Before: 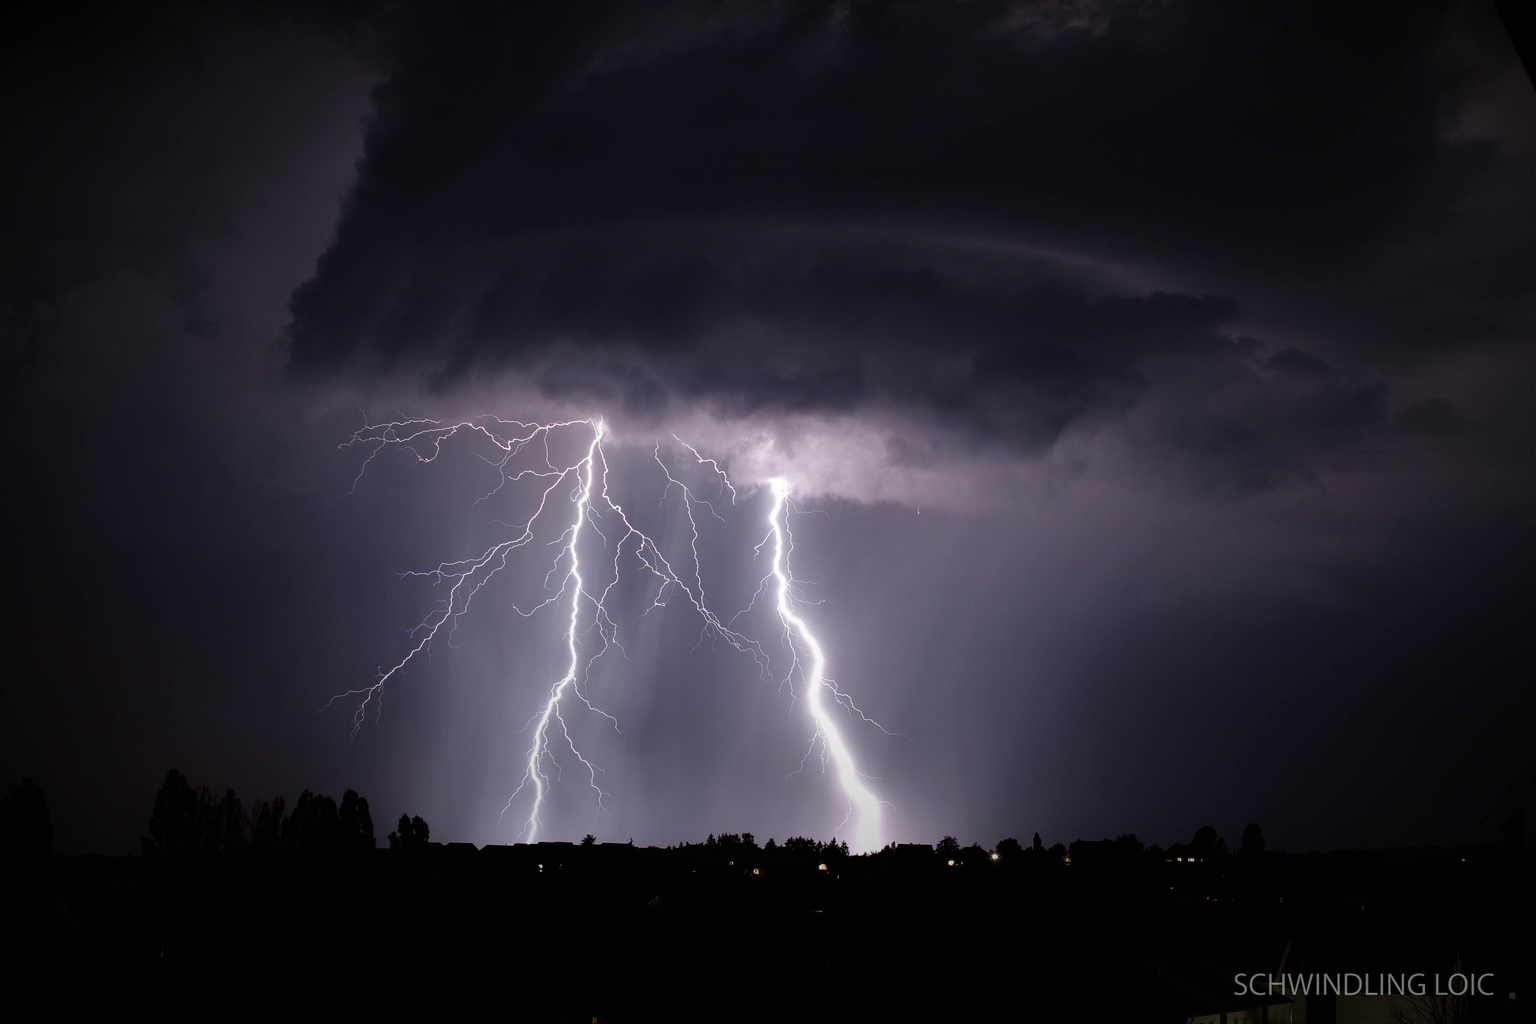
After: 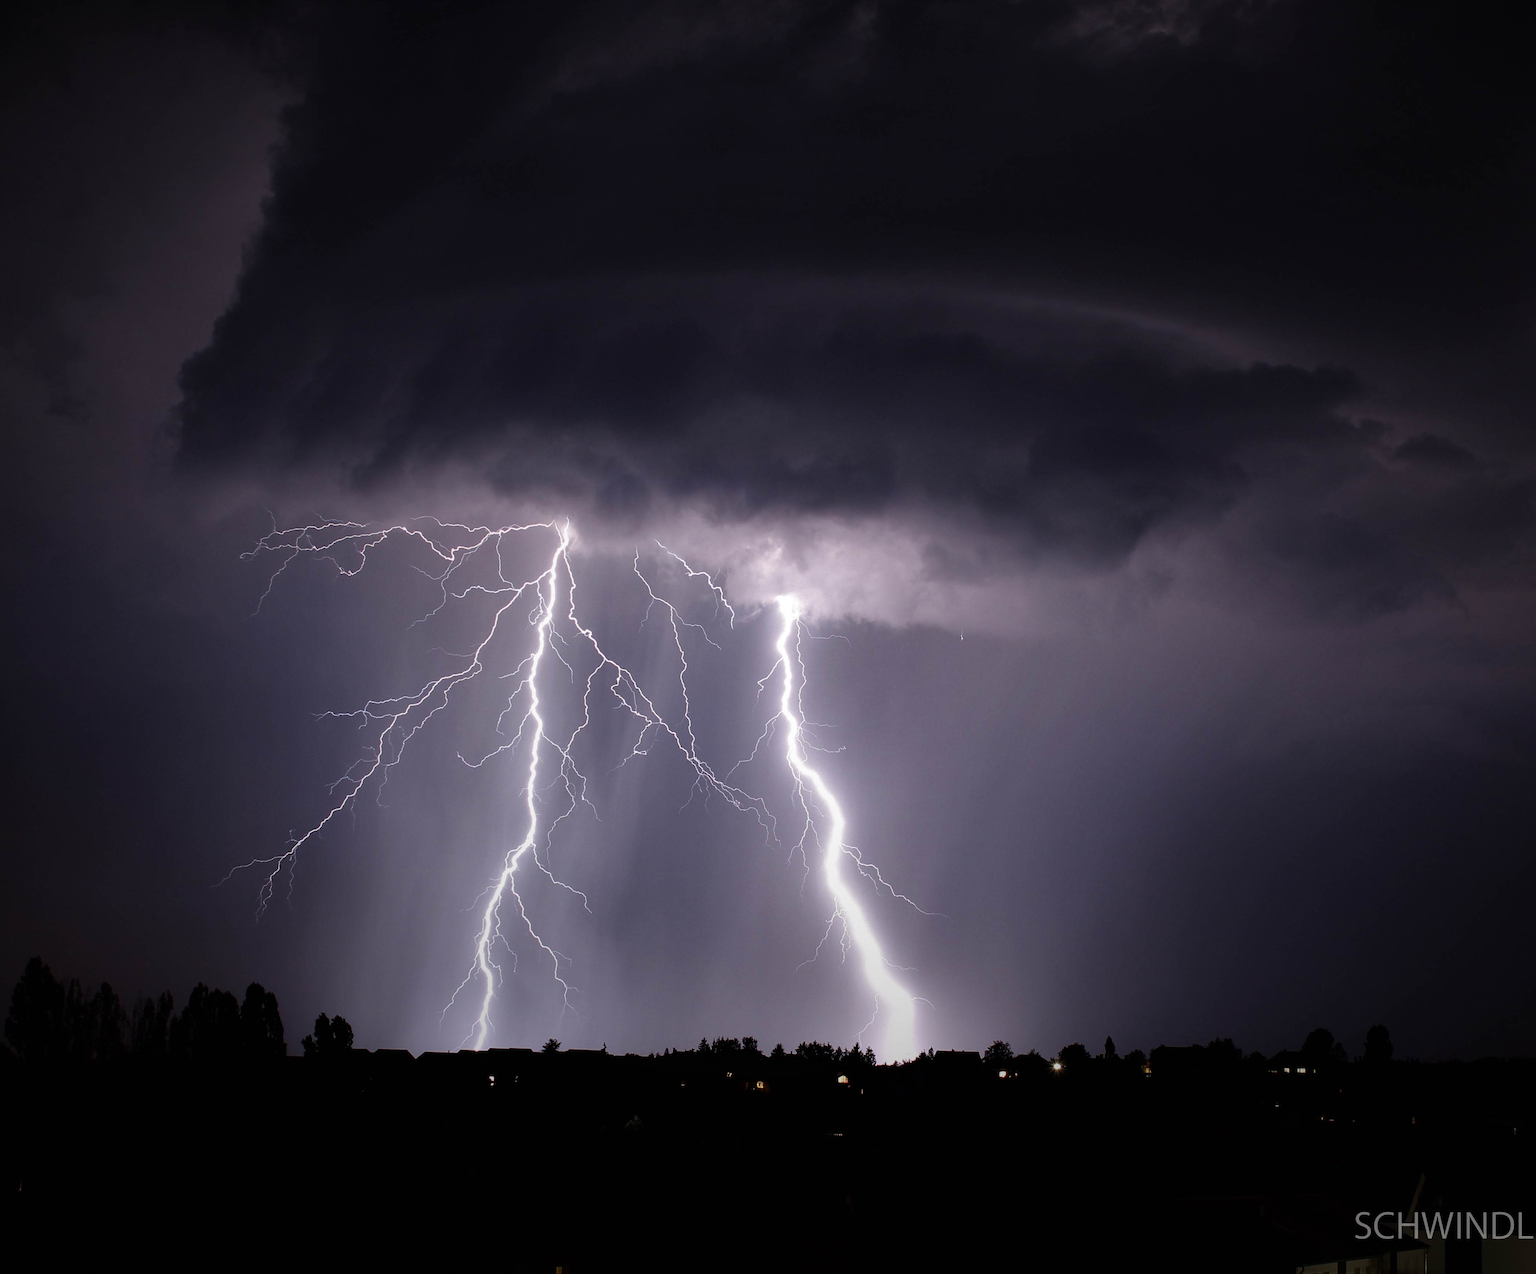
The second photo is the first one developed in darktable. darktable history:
crop and rotate: left 9.494%, right 10.155%
